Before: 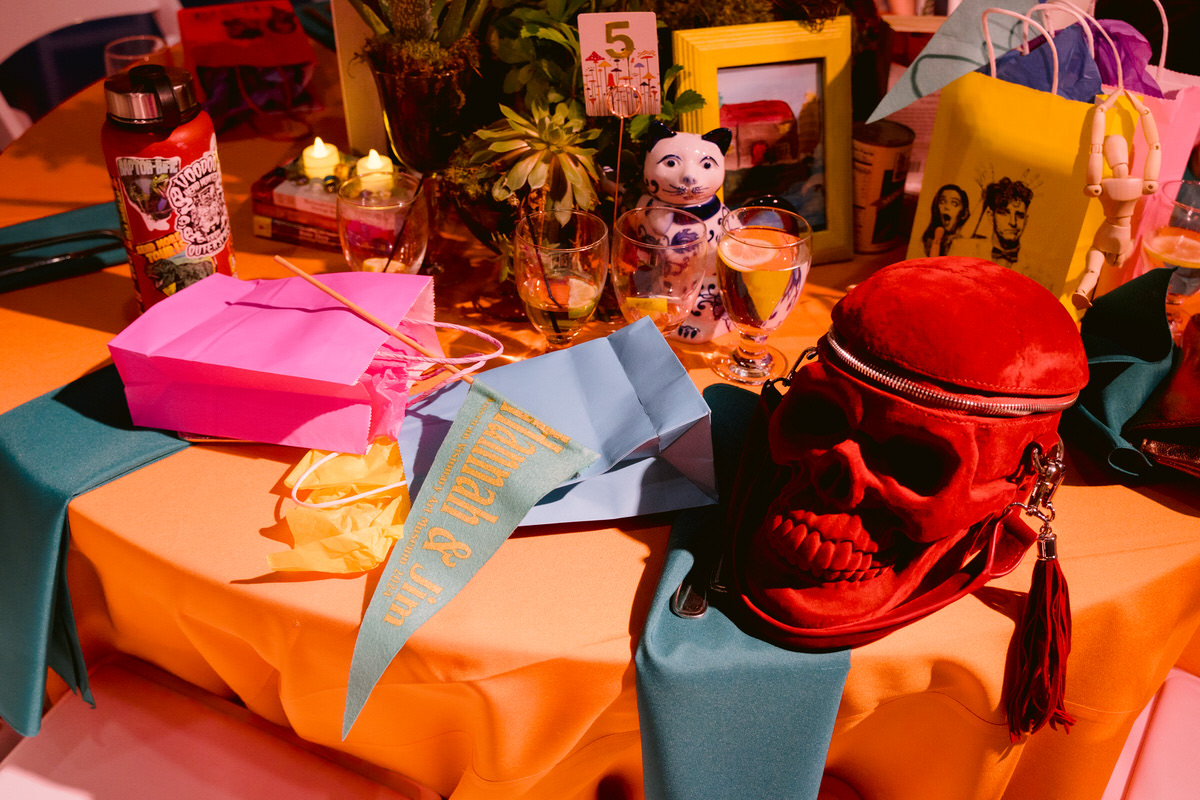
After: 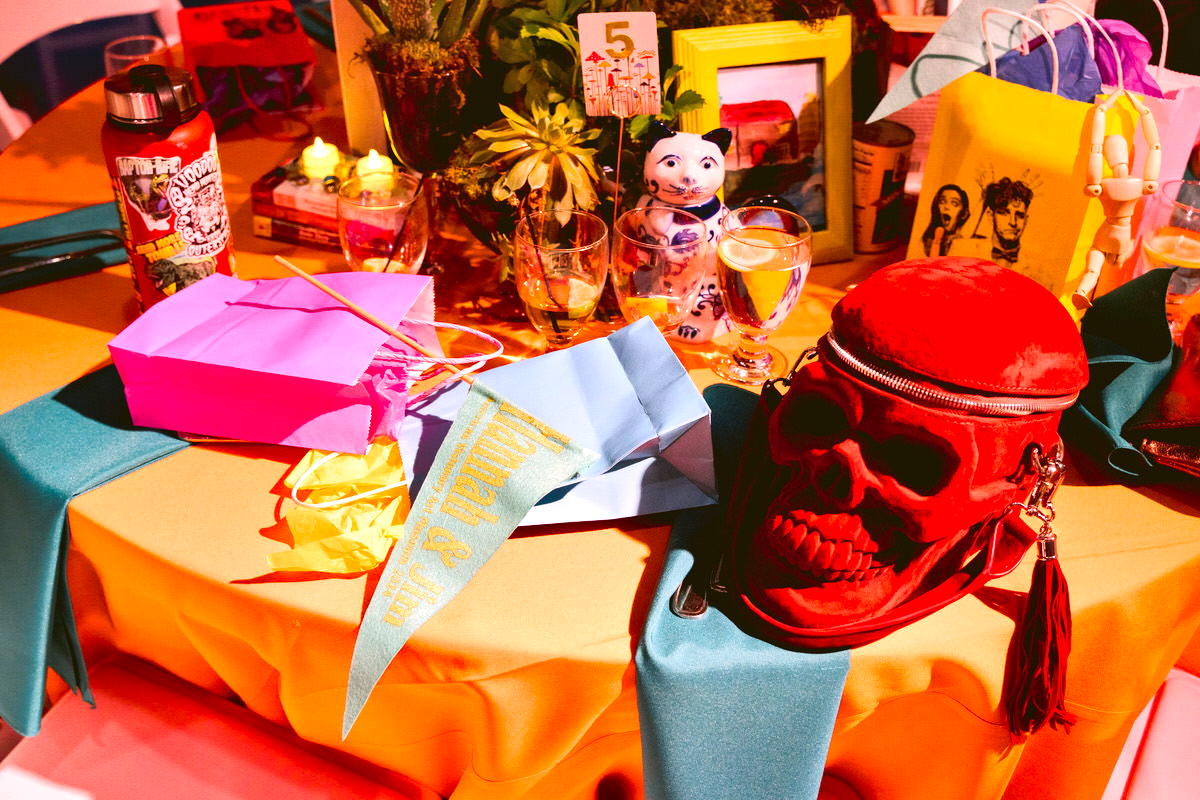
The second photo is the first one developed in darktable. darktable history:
exposure: exposure 1.061 EV, compensate highlight preservation false
tone curve: curves: ch0 [(0, 0.028) (0.138, 0.156) (0.468, 0.516) (0.754, 0.823) (1, 1)], color space Lab, linked channels, preserve colors none
shadows and highlights: soften with gaussian
tone equalizer: -8 EV -0.002 EV, -7 EV 0.005 EV, -6 EV -0.009 EV, -5 EV 0.011 EV, -4 EV -0.012 EV, -3 EV 0.007 EV, -2 EV -0.062 EV, -1 EV -0.293 EV, +0 EV -0.582 EV, smoothing diameter 2%, edges refinement/feathering 20, mask exposure compensation -1.57 EV, filter diffusion 5
local contrast: mode bilateral grid, contrast 10, coarseness 25, detail 115%, midtone range 0.2
